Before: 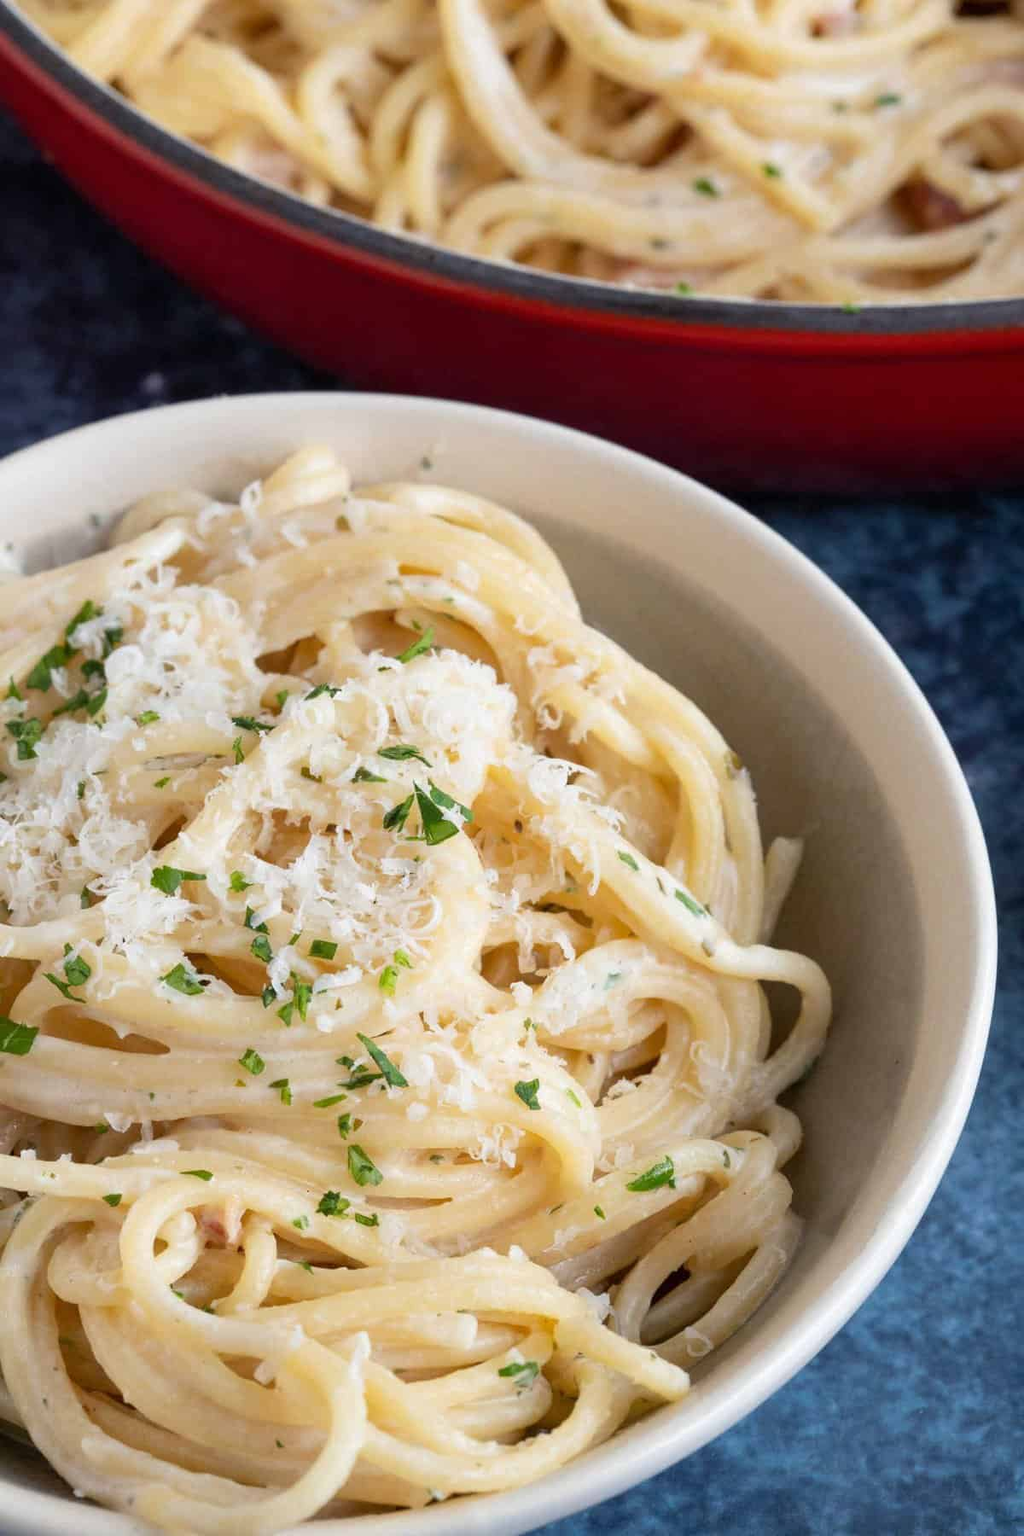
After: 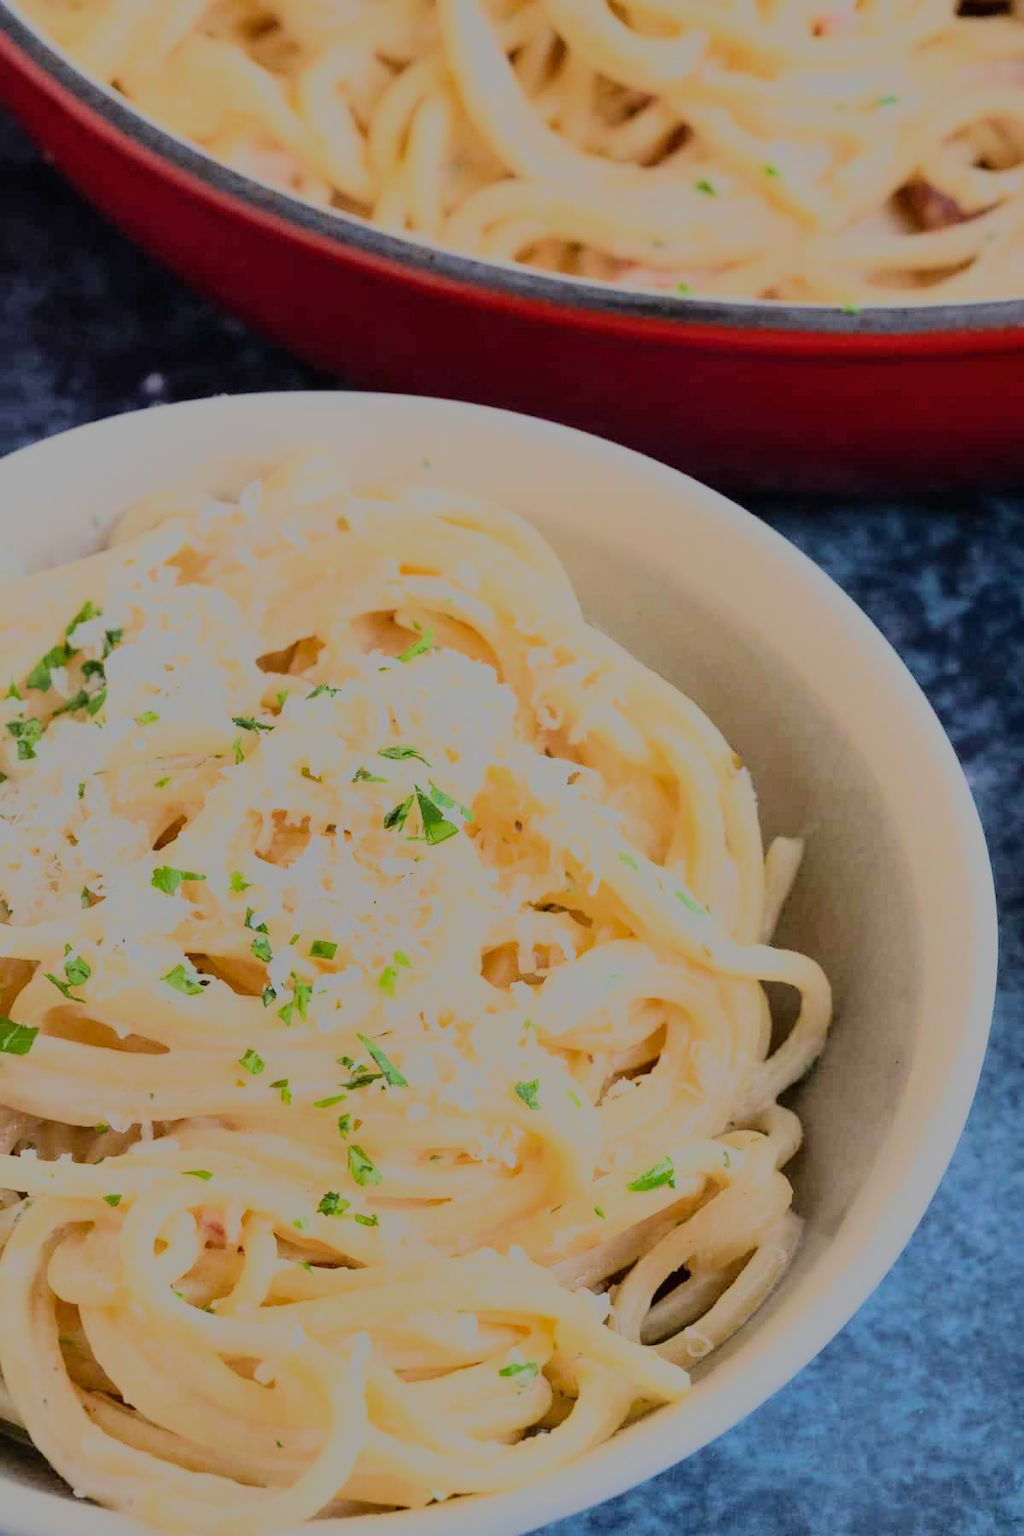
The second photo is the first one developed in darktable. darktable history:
filmic rgb: black relative exposure -14 EV, white relative exposure 8 EV, threshold 3 EV, hardness 3.74, latitude 50%, contrast 0.5, color science v5 (2021), contrast in shadows safe, contrast in highlights safe, enable highlight reconstruction true
rgb curve: curves: ch0 [(0, 0) (0.21, 0.15) (0.24, 0.21) (0.5, 0.75) (0.75, 0.96) (0.89, 0.99) (1, 1)]; ch1 [(0, 0.02) (0.21, 0.13) (0.25, 0.2) (0.5, 0.67) (0.75, 0.9) (0.89, 0.97) (1, 1)]; ch2 [(0, 0.02) (0.21, 0.13) (0.25, 0.2) (0.5, 0.67) (0.75, 0.9) (0.89, 0.97) (1, 1)], compensate middle gray true
shadows and highlights: radius 264.75, soften with gaussian
